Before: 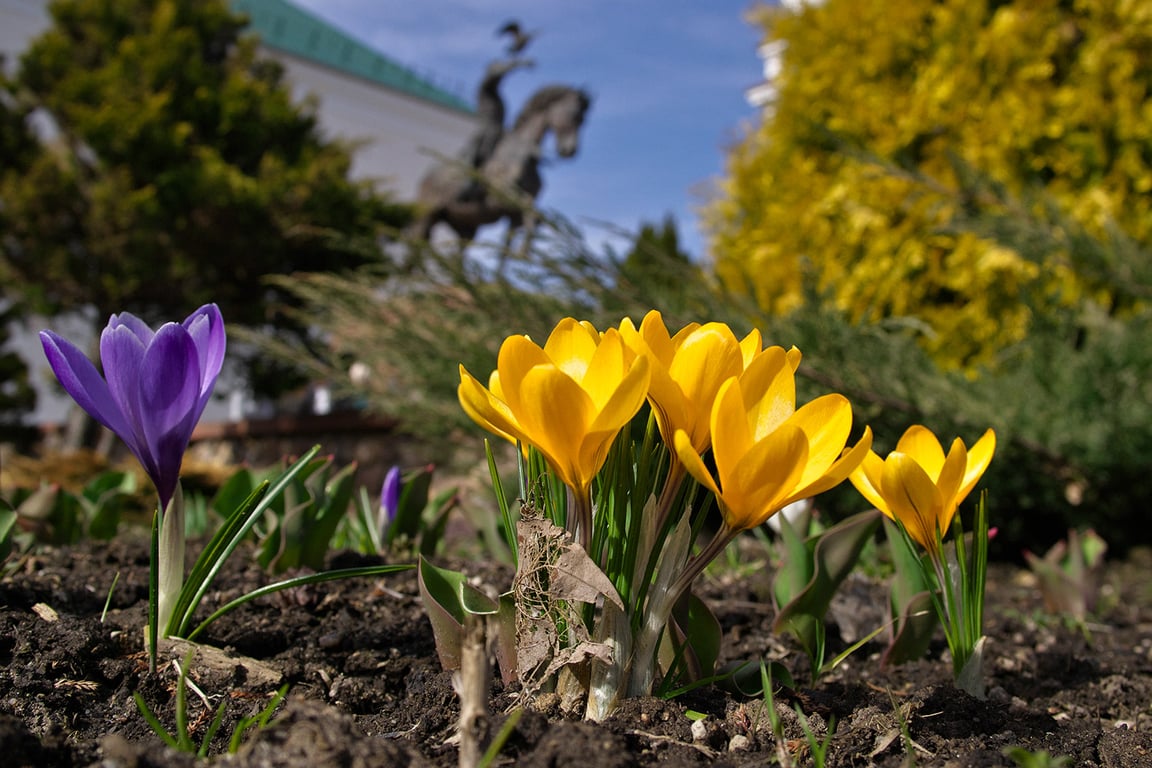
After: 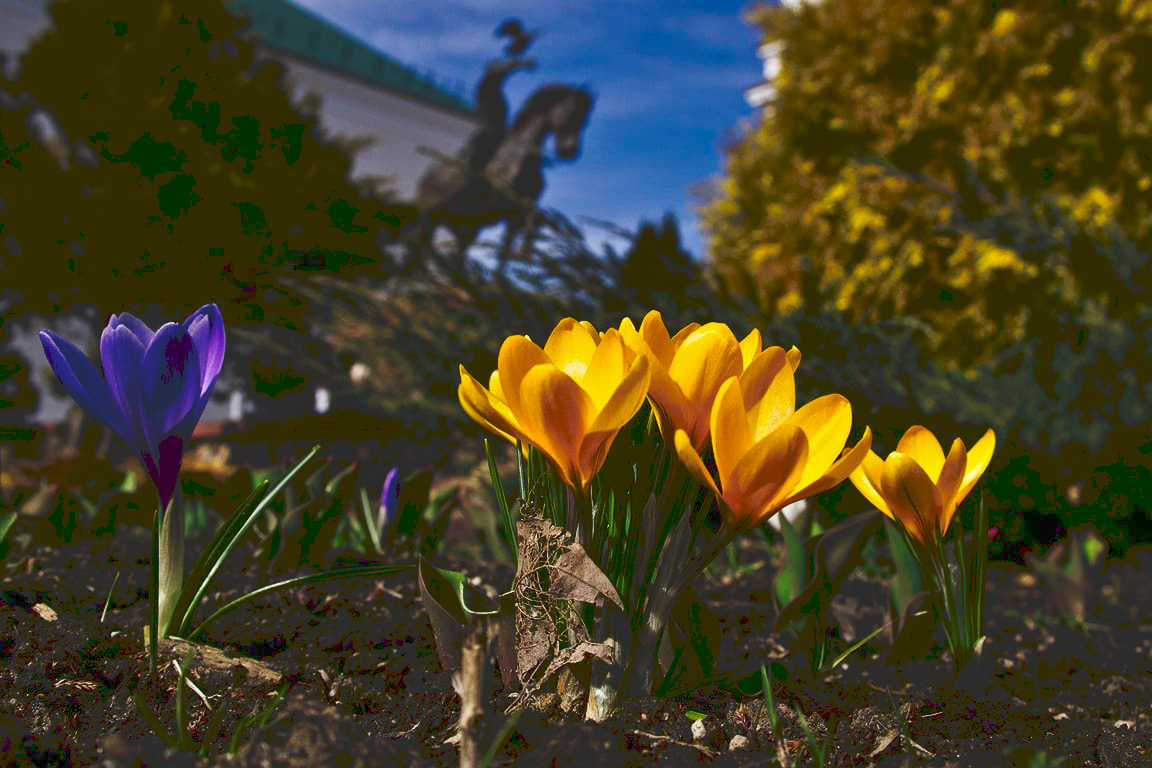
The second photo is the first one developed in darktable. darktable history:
contrast brightness saturation: contrast 0.131, brightness -0.224, saturation 0.145
shadows and highlights: shadows 25.94, highlights -23.14
tone curve: curves: ch0 [(0, 0) (0.003, 0.161) (0.011, 0.161) (0.025, 0.161) (0.044, 0.161) (0.069, 0.161) (0.1, 0.161) (0.136, 0.163) (0.177, 0.179) (0.224, 0.207) (0.277, 0.243) (0.335, 0.292) (0.399, 0.361) (0.468, 0.452) (0.543, 0.547) (0.623, 0.638) (0.709, 0.731) (0.801, 0.826) (0.898, 0.911) (1, 1)], preserve colors none
